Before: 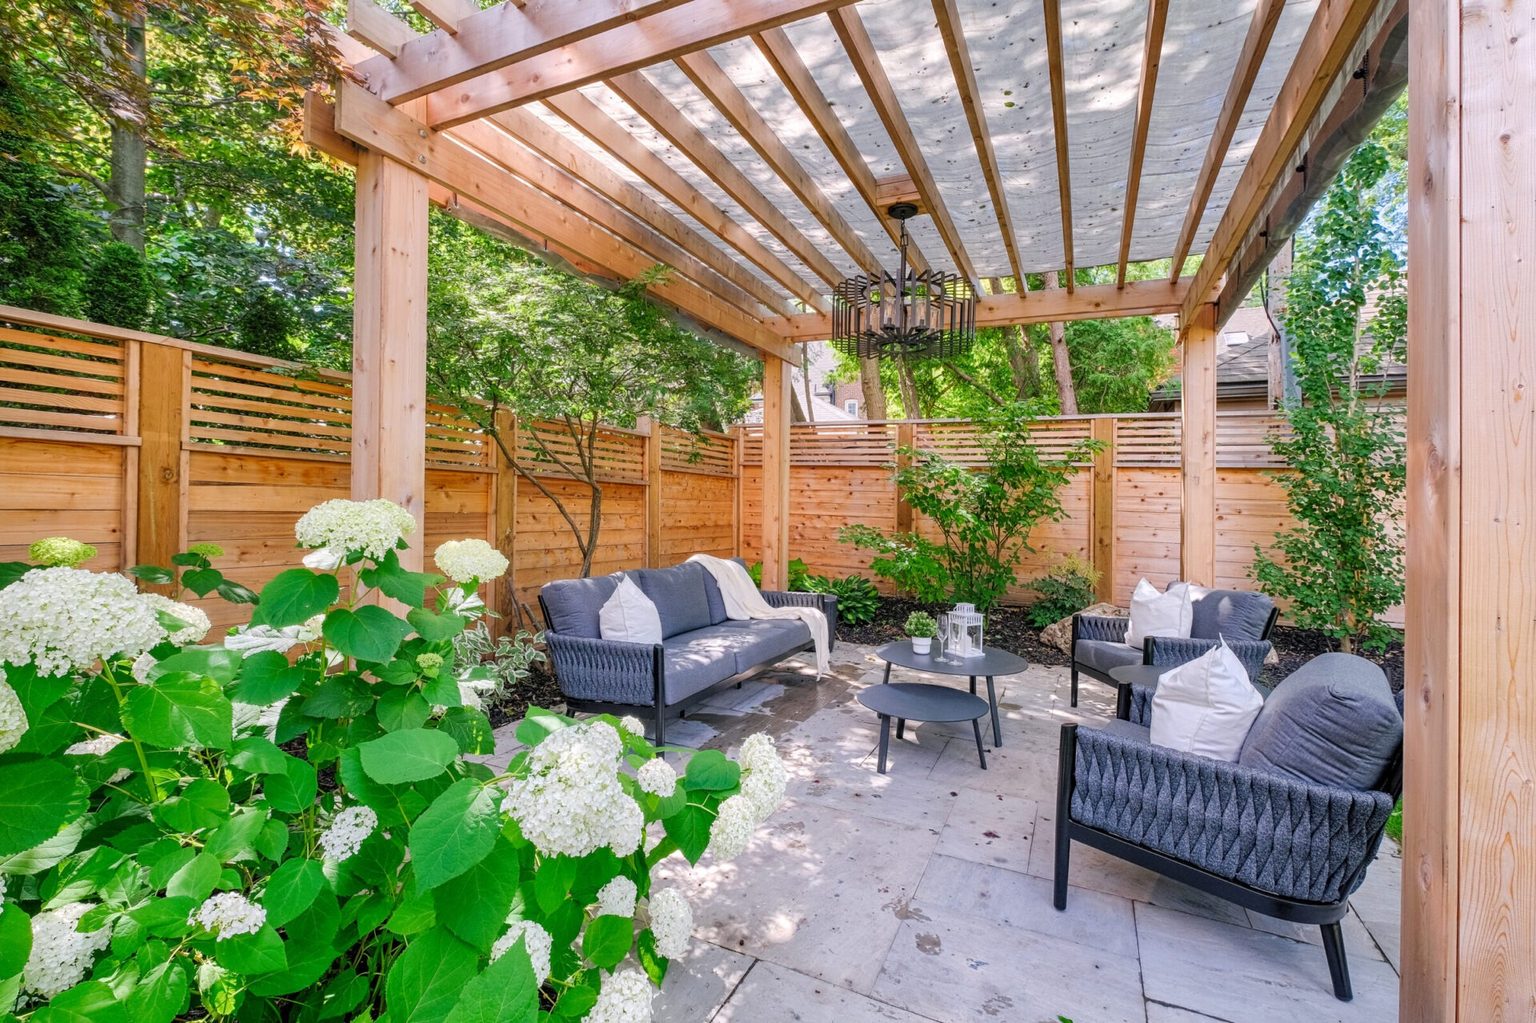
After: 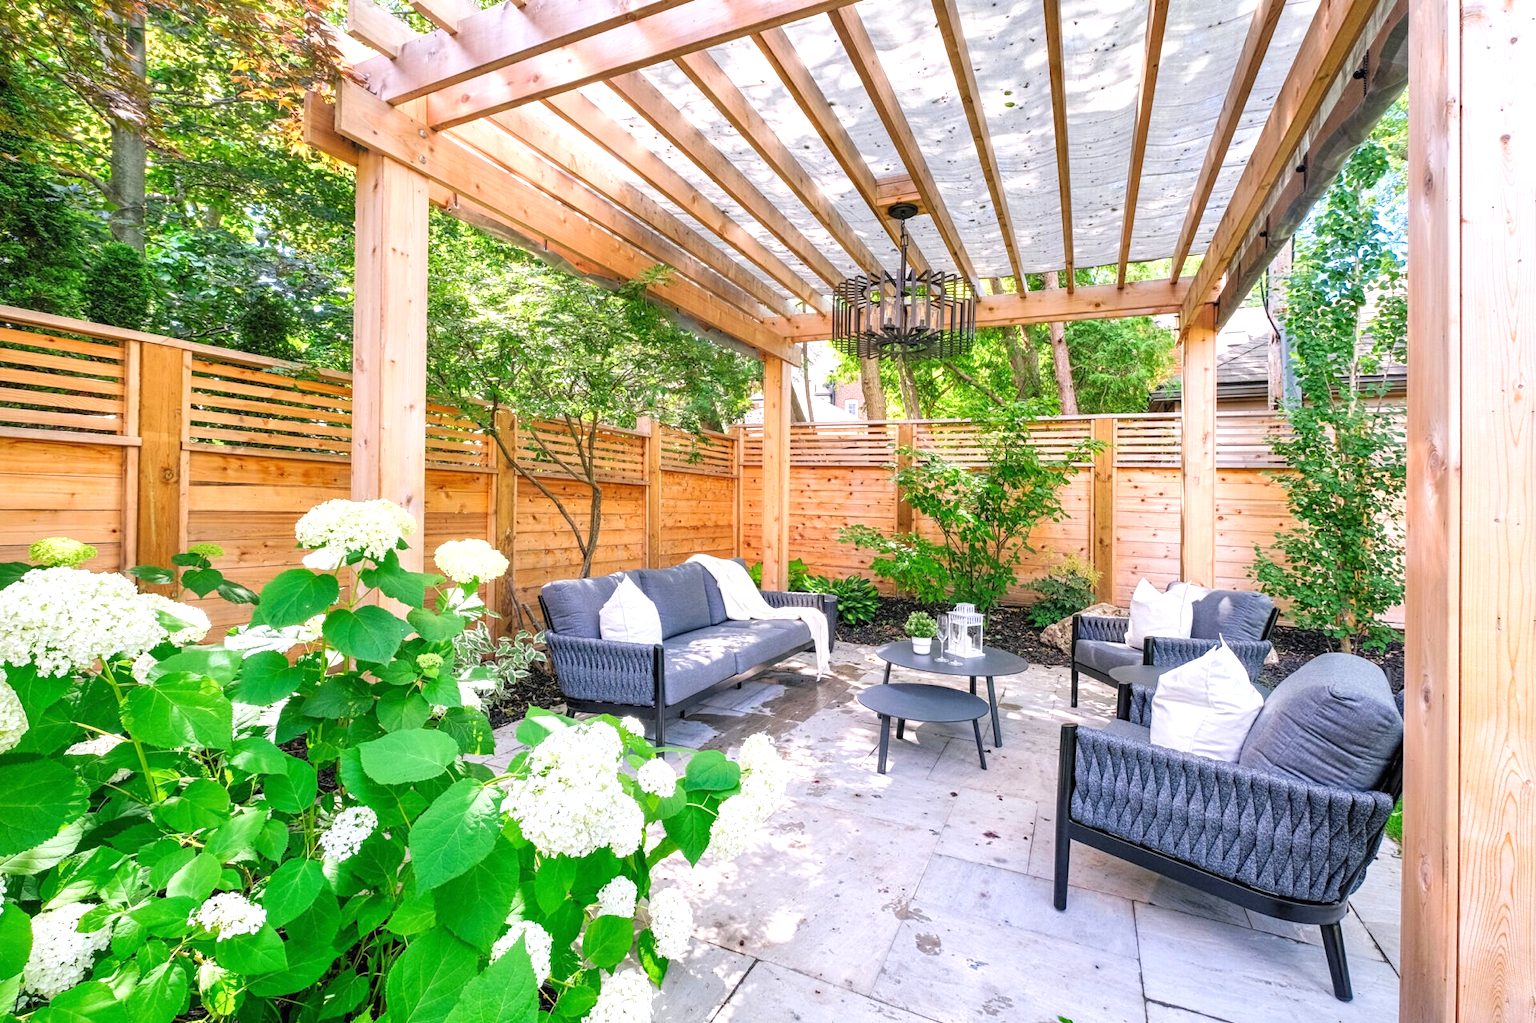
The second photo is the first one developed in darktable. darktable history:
exposure: black level correction 0, exposure 0.704 EV, compensate exposure bias true, compensate highlight preservation false
tone equalizer: luminance estimator HSV value / RGB max
